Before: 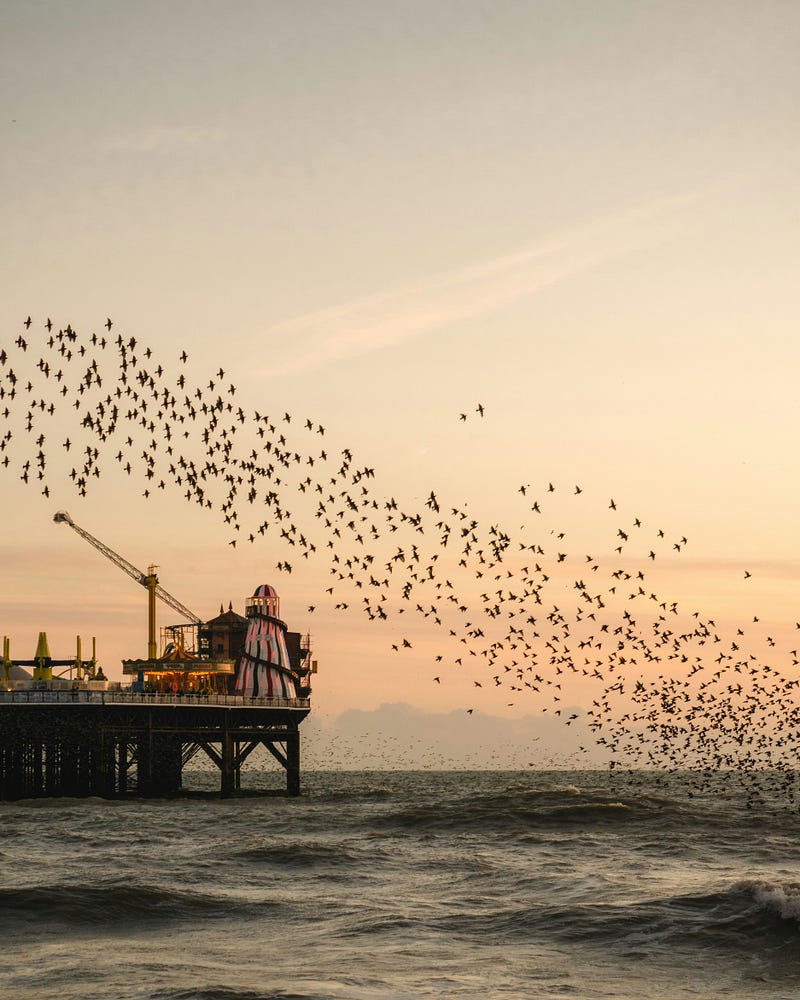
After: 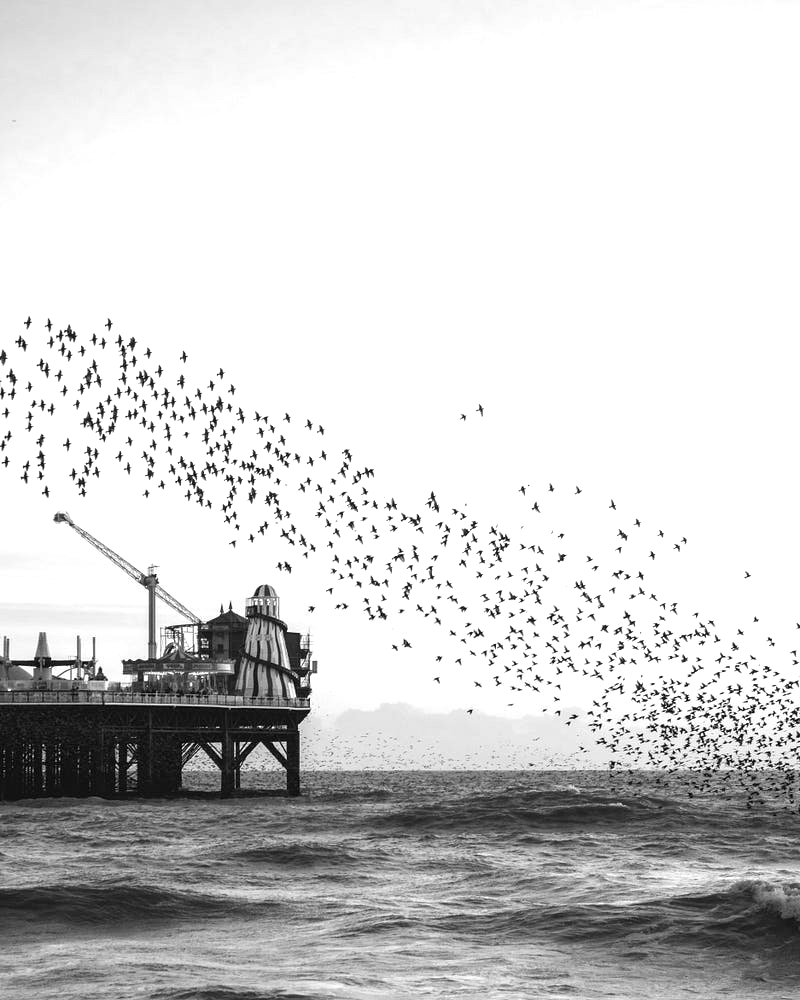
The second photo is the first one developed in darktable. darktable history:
monochrome: on, module defaults
exposure: black level correction 0.001, exposure 1.05 EV, compensate exposure bias true, compensate highlight preservation false
tone equalizer: on, module defaults
rotate and perspective: automatic cropping original format, crop left 0, crop top 0
